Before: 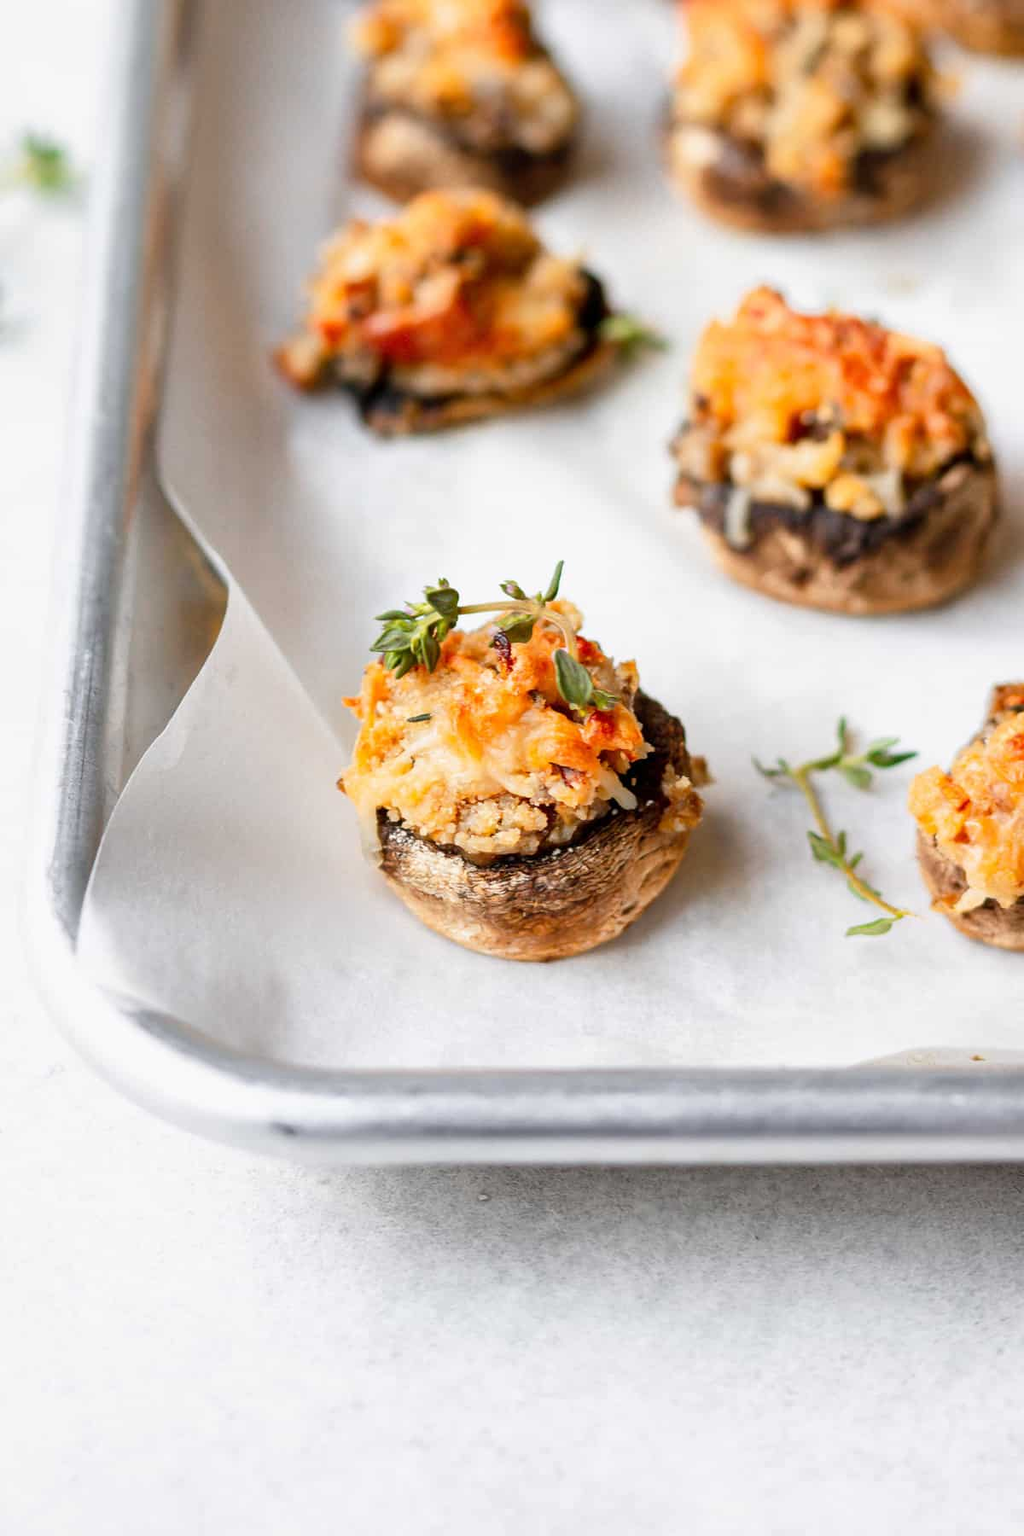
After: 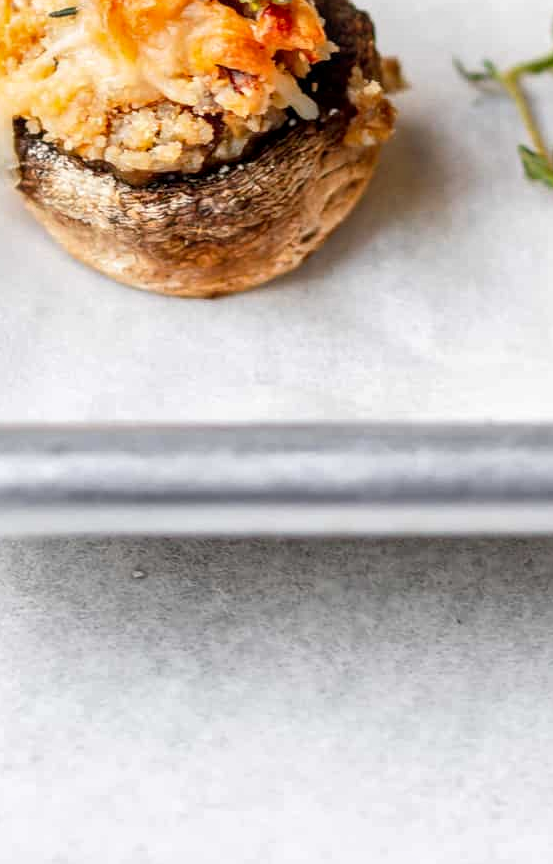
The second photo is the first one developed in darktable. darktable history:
local contrast: on, module defaults
exposure: compensate highlight preservation false
tone equalizer: on, module defaults
crop: left 35.719%, top 46.072%, right 18.188%, bottom 5.897%
